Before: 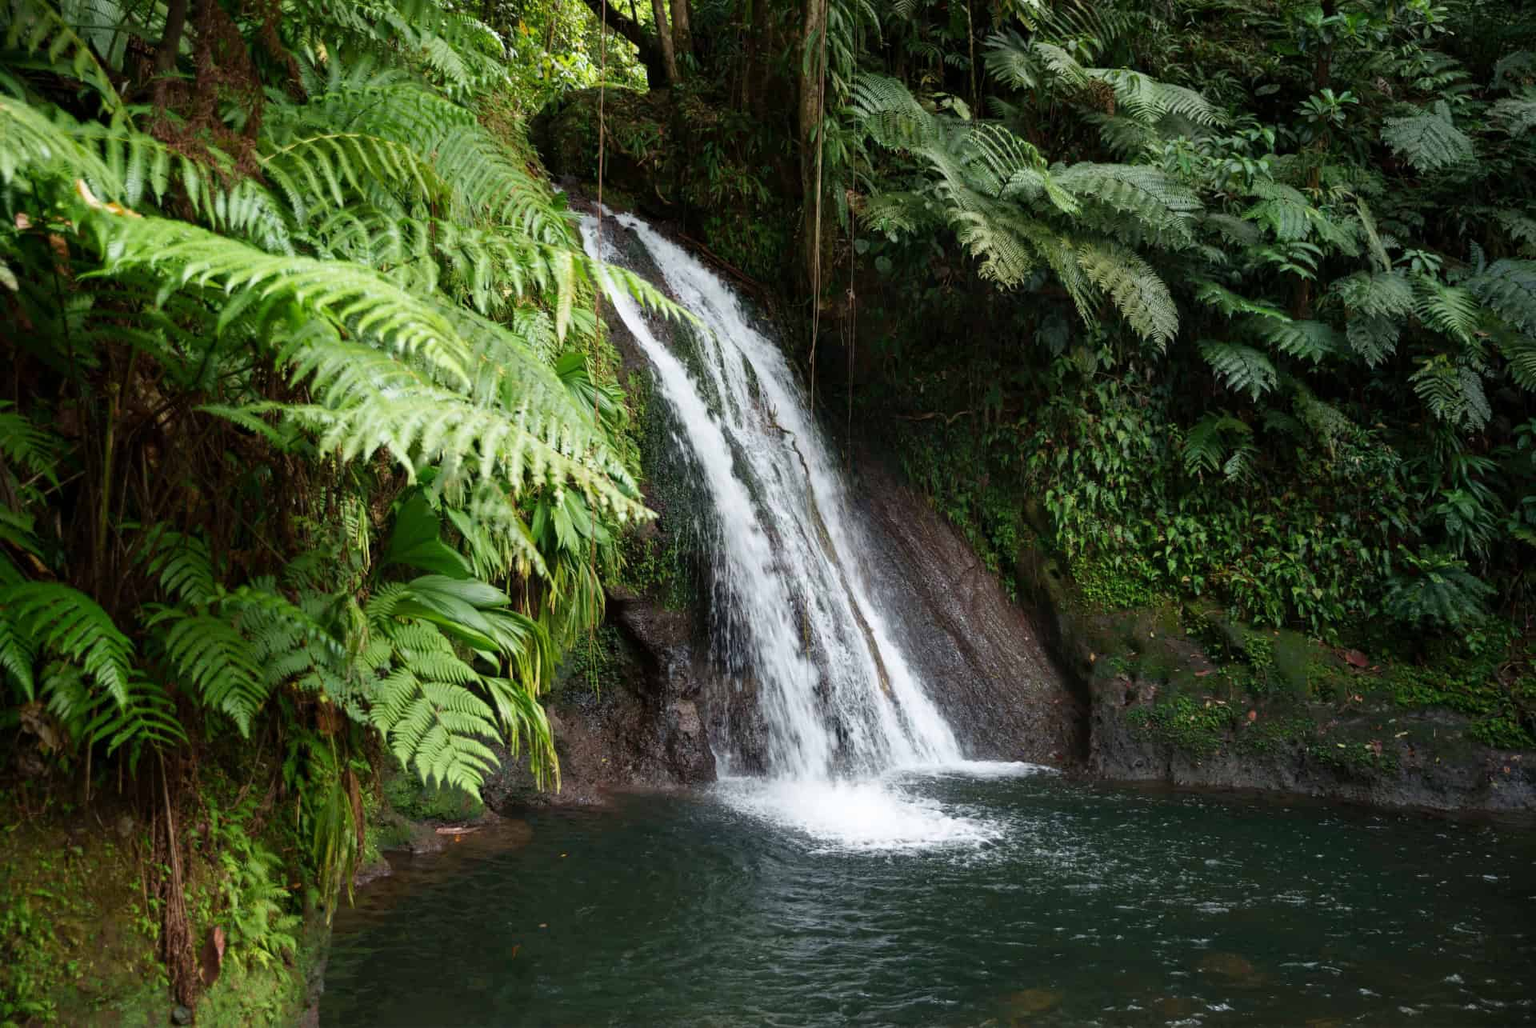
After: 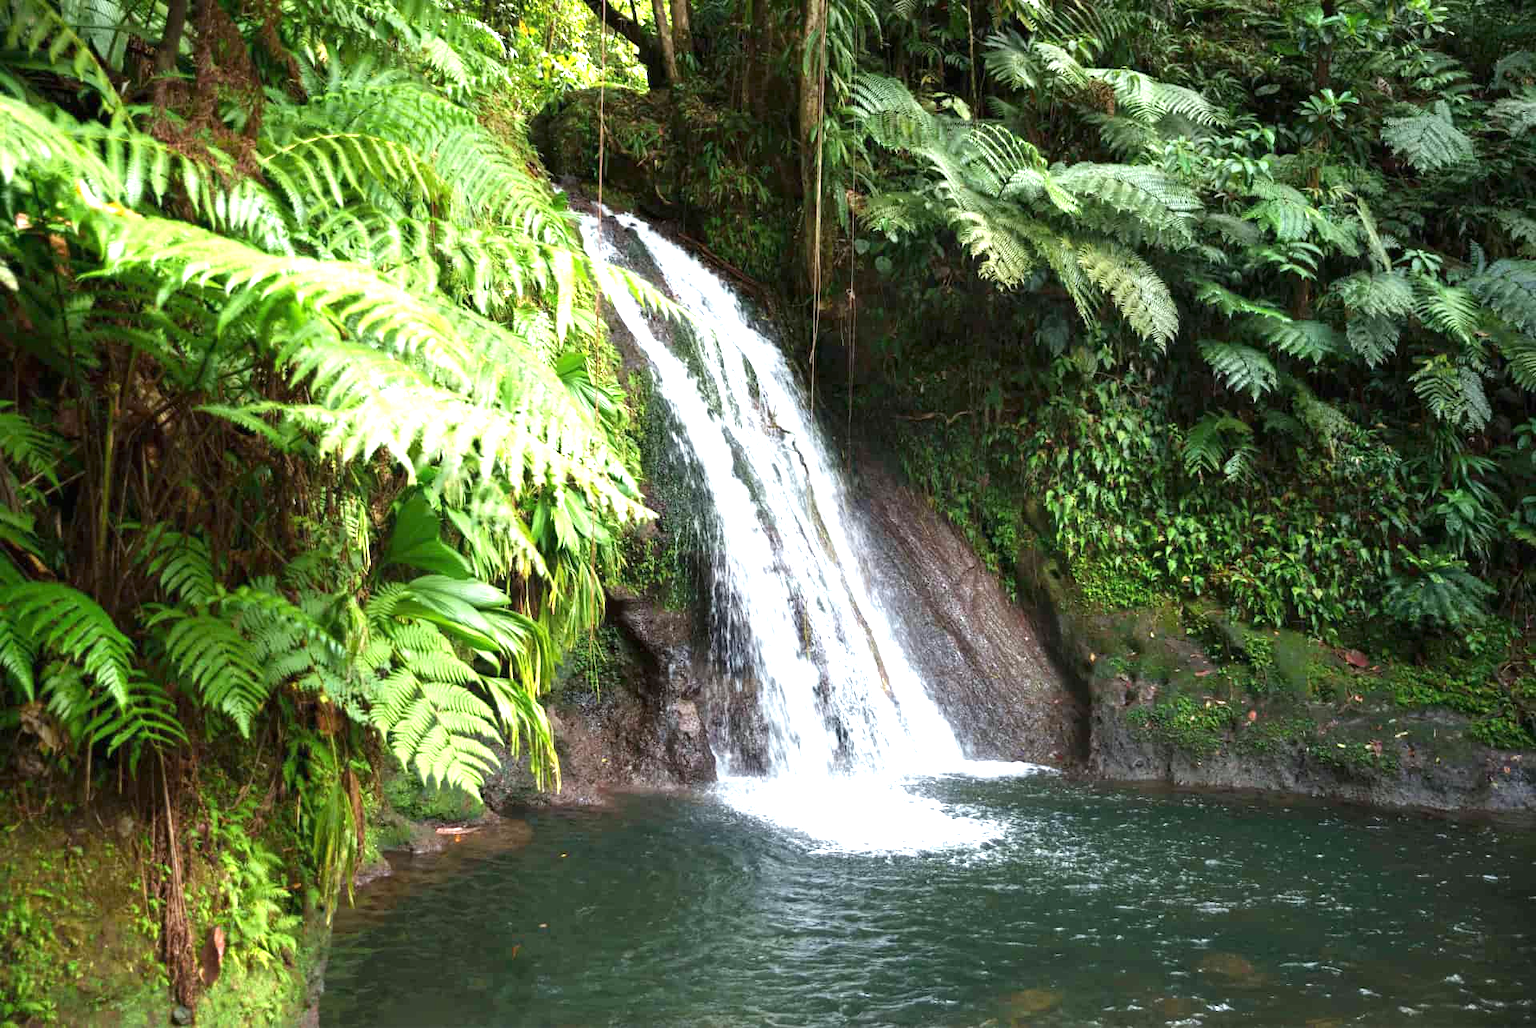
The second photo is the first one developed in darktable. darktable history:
white balance: red 0.988, blue 1.017
exposure: black level correction 0, exposure 1.45 EV, compensate exposure bias true, compensate highlight preservation false
